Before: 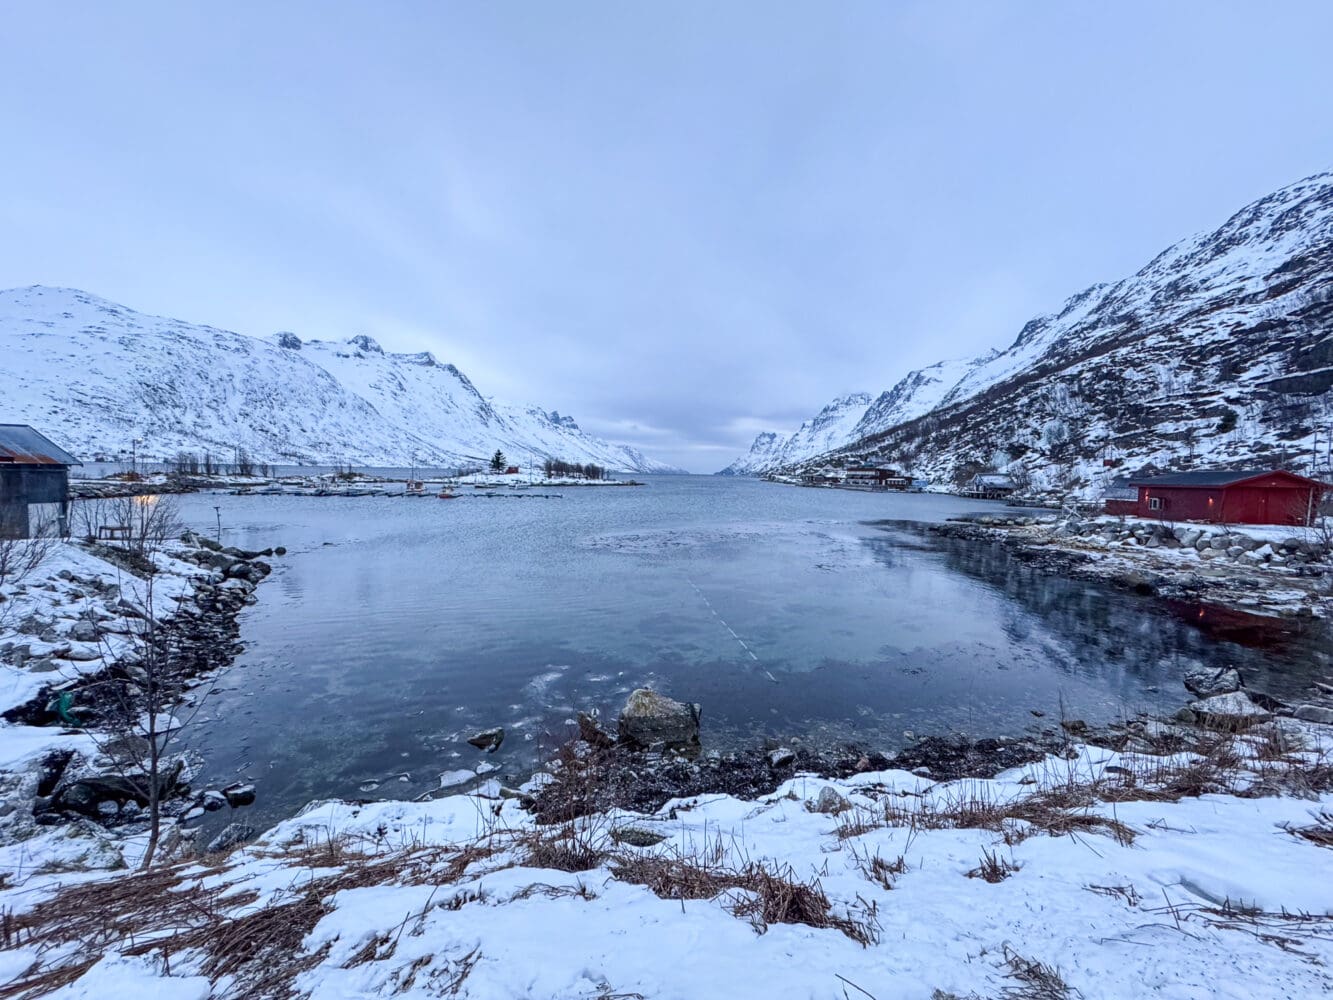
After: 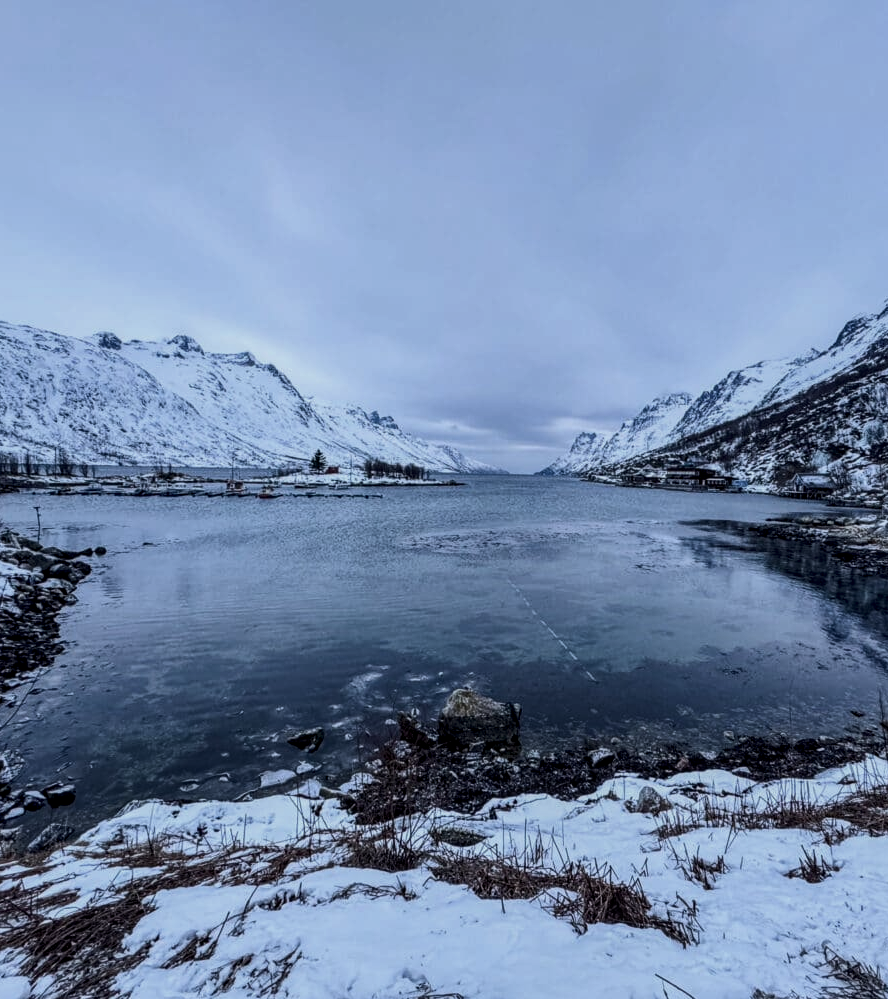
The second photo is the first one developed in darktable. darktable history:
exposure: exposure -1 EV, compensate highlight preservation false
crop and rotate: left 13.537%, right 19.796%
tone equalizer: -8 EV -0.75 EV, -7 EV -0.7 EV, -6 EV -0.6 EV, -5 EV -0.4 EV, -3 EV 0.4 EV, -2 EV 0.6 EV, -1 EV 0.7 EV, +0 EV 0.75 EV, edges refinement/feathering 500, mask exposure compensation -1.57 EV, preserve details no
local contrast: detail 130%
